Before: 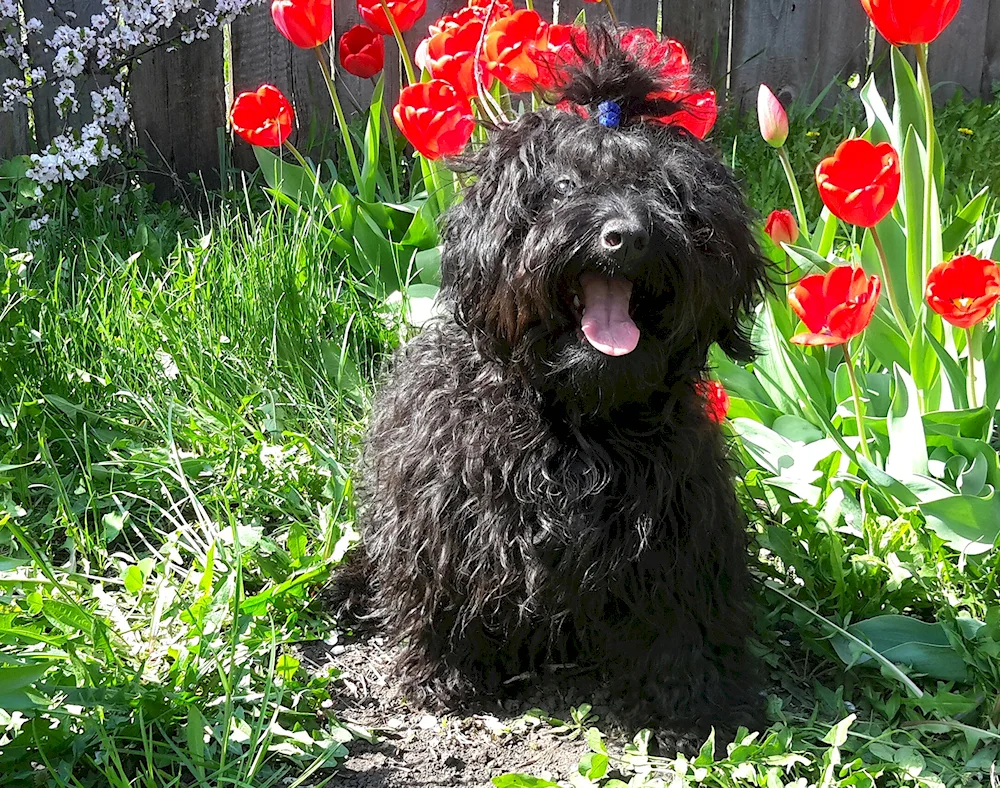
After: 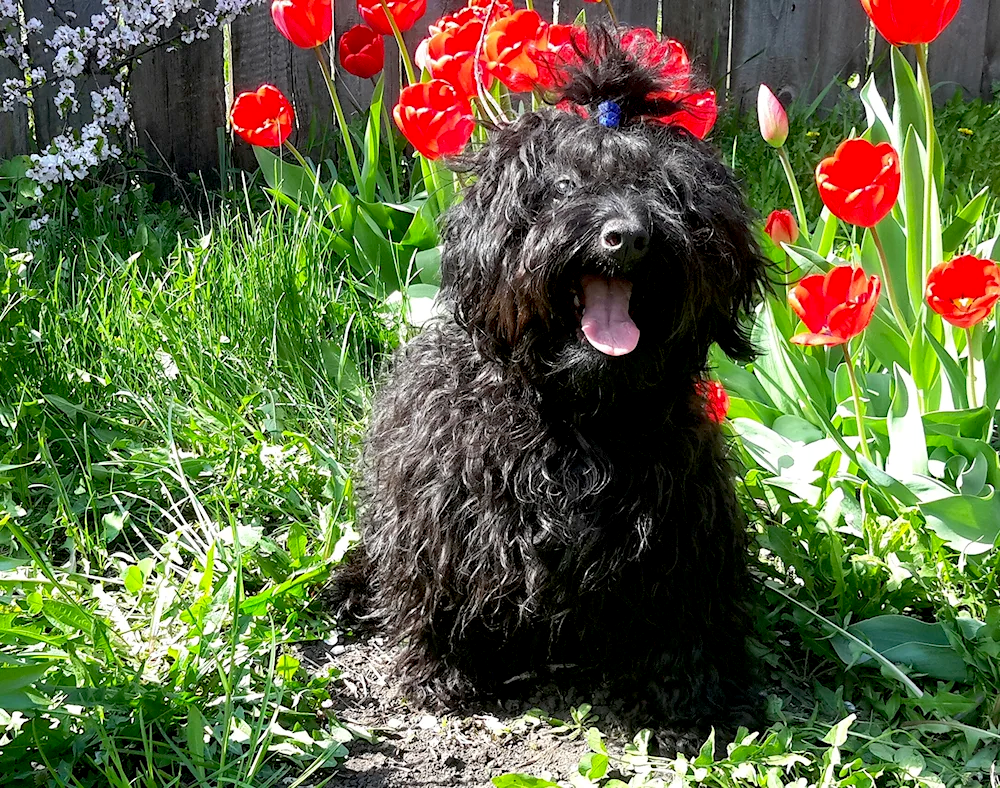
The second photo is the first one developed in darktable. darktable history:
exposure: black level correction 0.01, exposure 0.011 EV, compensate exposure bias true, compensate highlight preservation false
